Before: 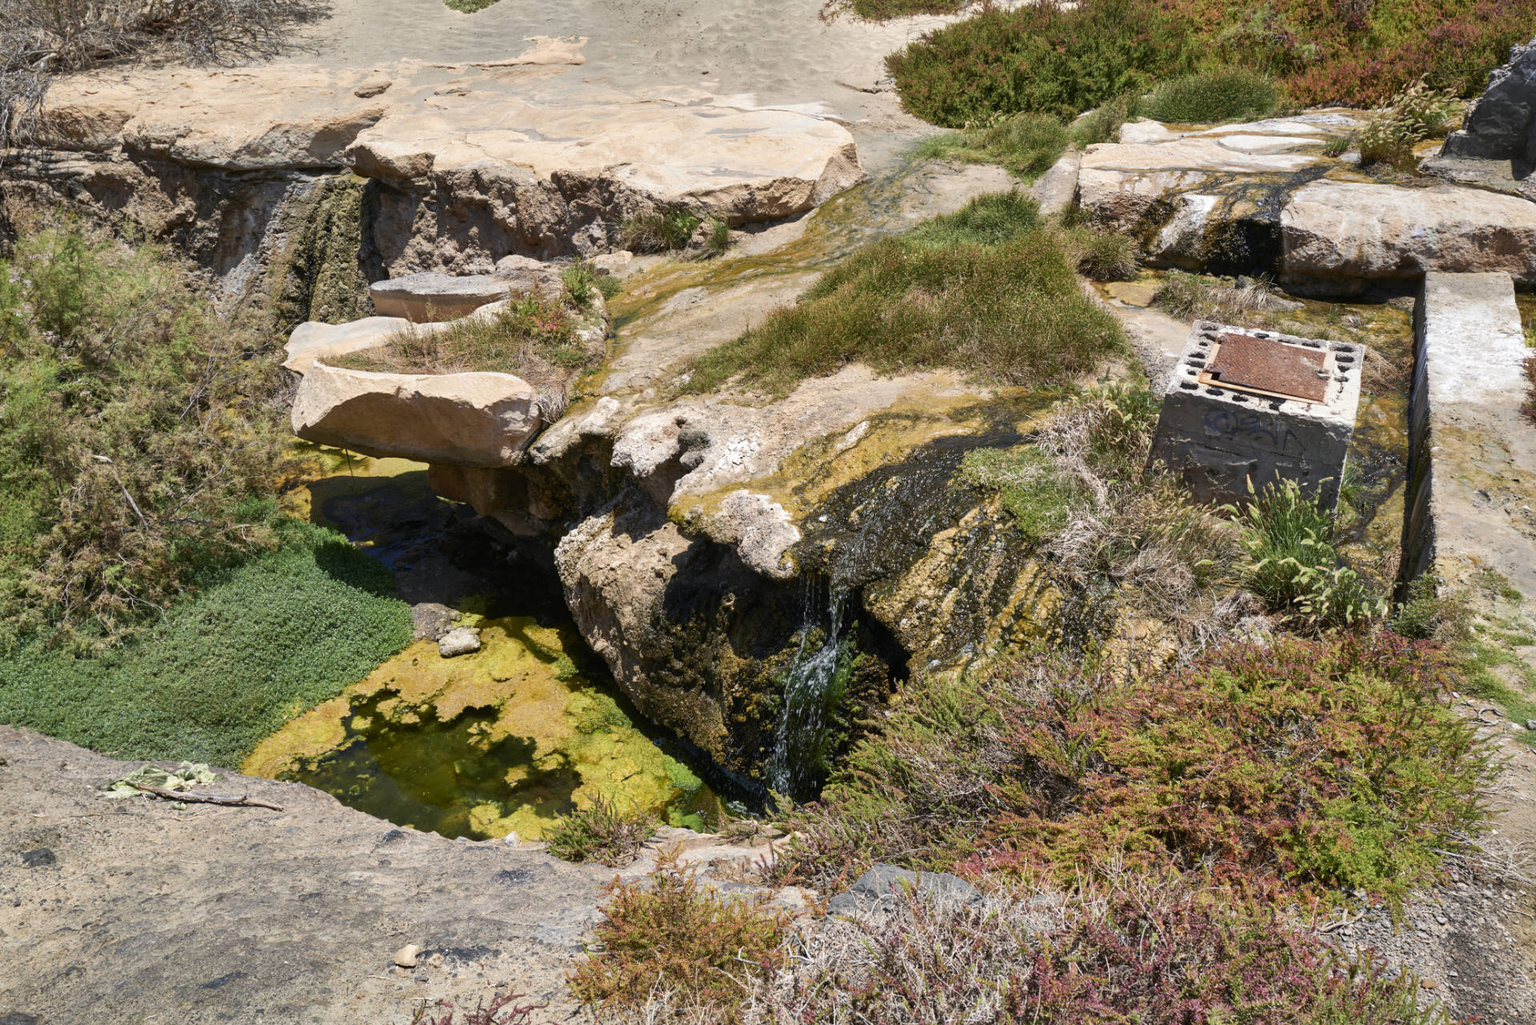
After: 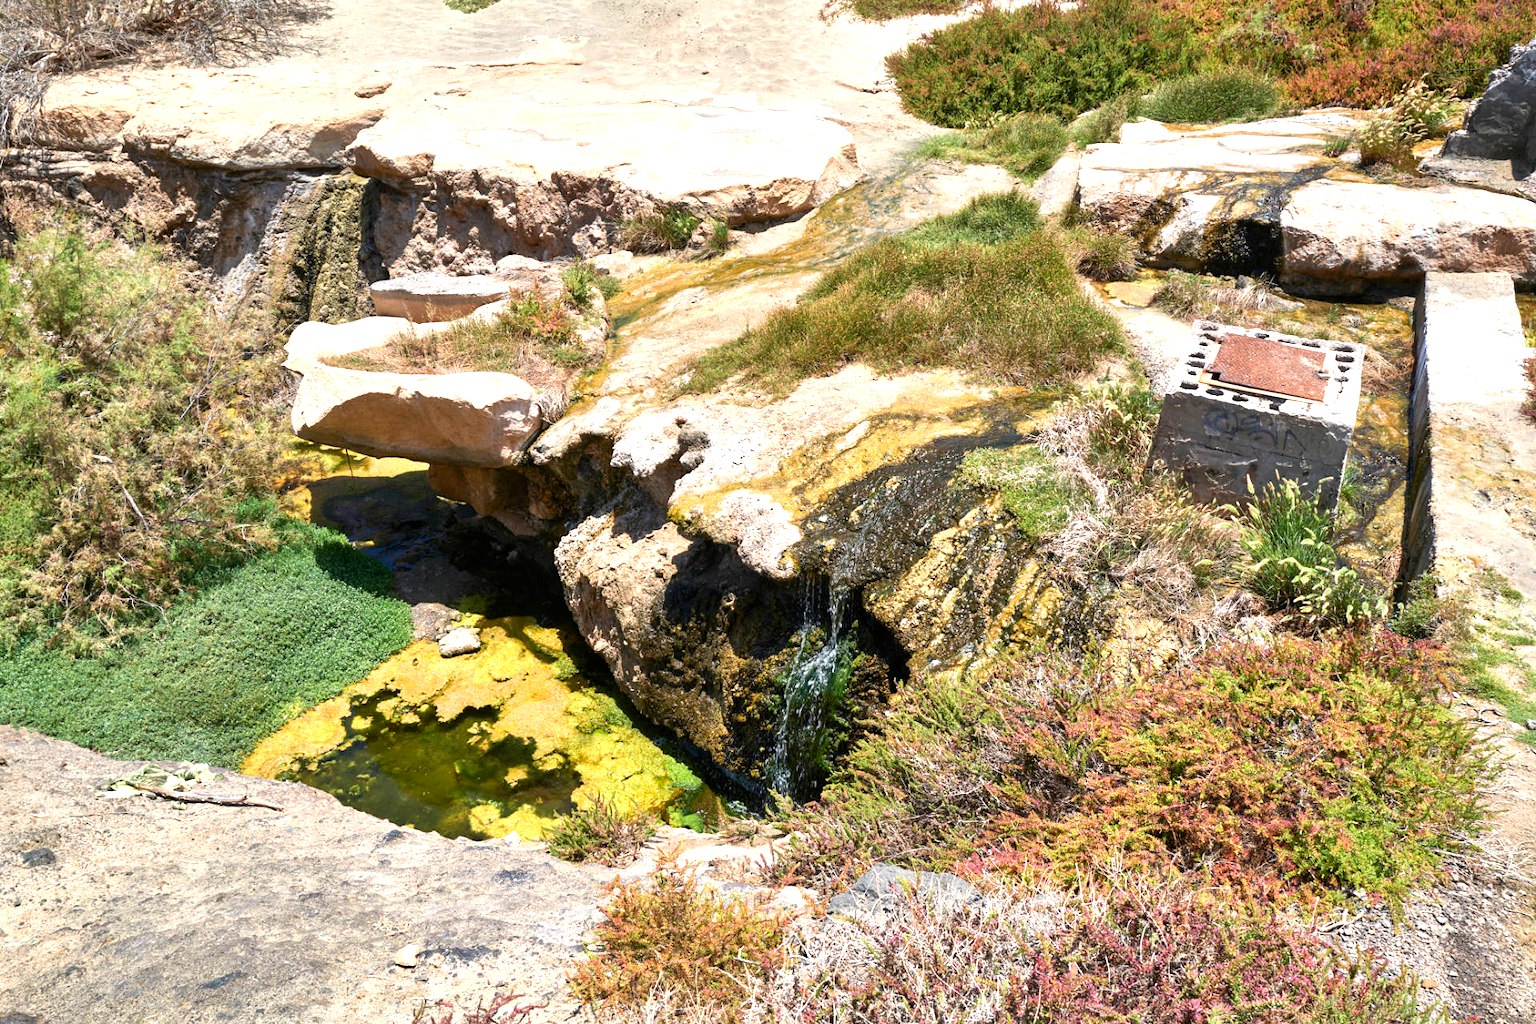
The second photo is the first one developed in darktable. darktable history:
exposure: exposure 0.913 EV, compensate exposure bias true, compensate highlight preservation false
tone equalizer: on, module defaults
